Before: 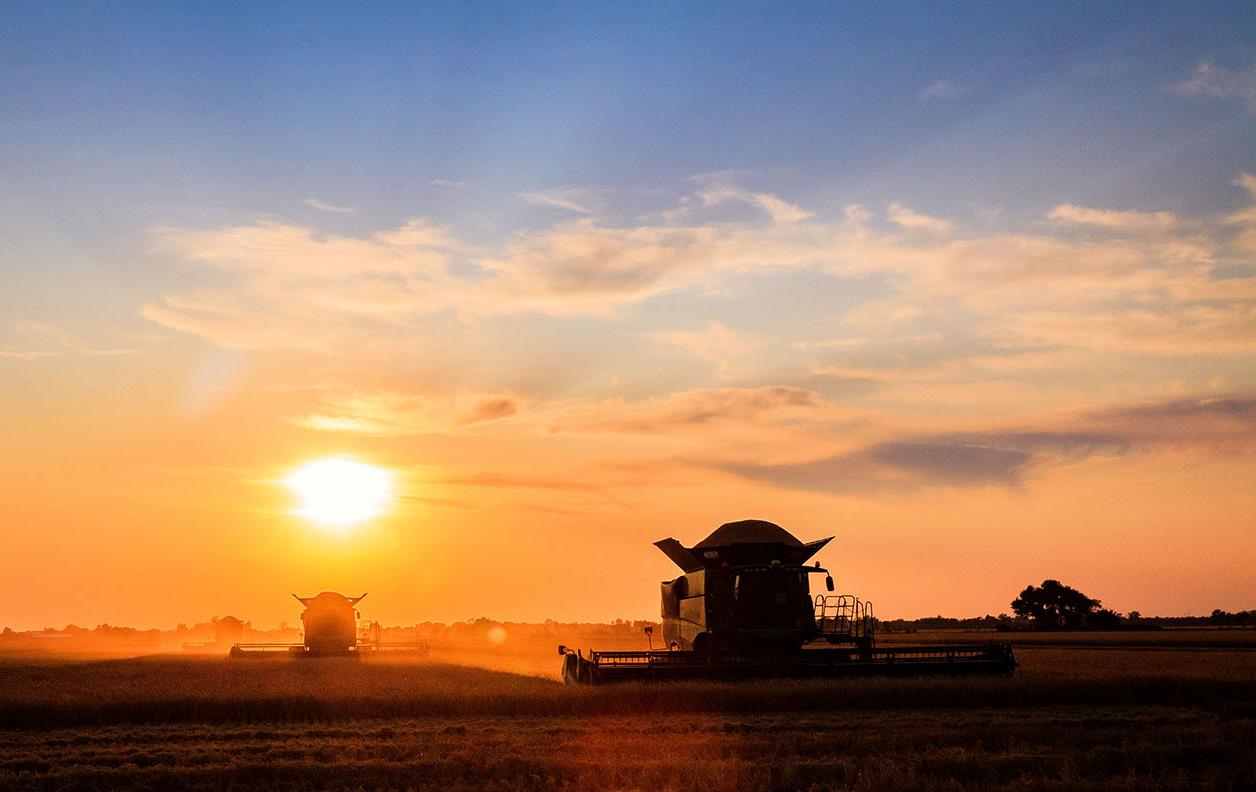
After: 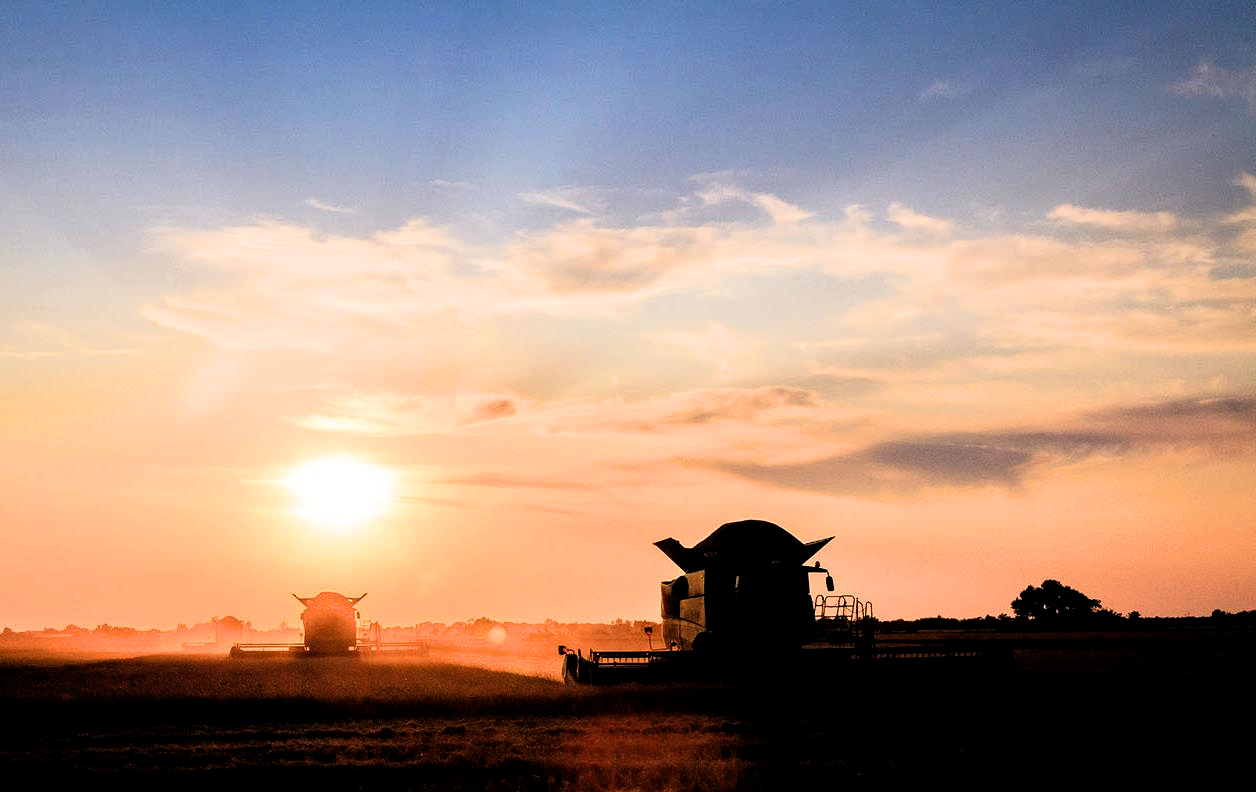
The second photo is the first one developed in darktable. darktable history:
filmic rgb: black relative exposure -3.67 EV, white relative exposure 2.44 EV, threshold 3.03 EV, hardness 3.29, enable highlight reconstruction true
